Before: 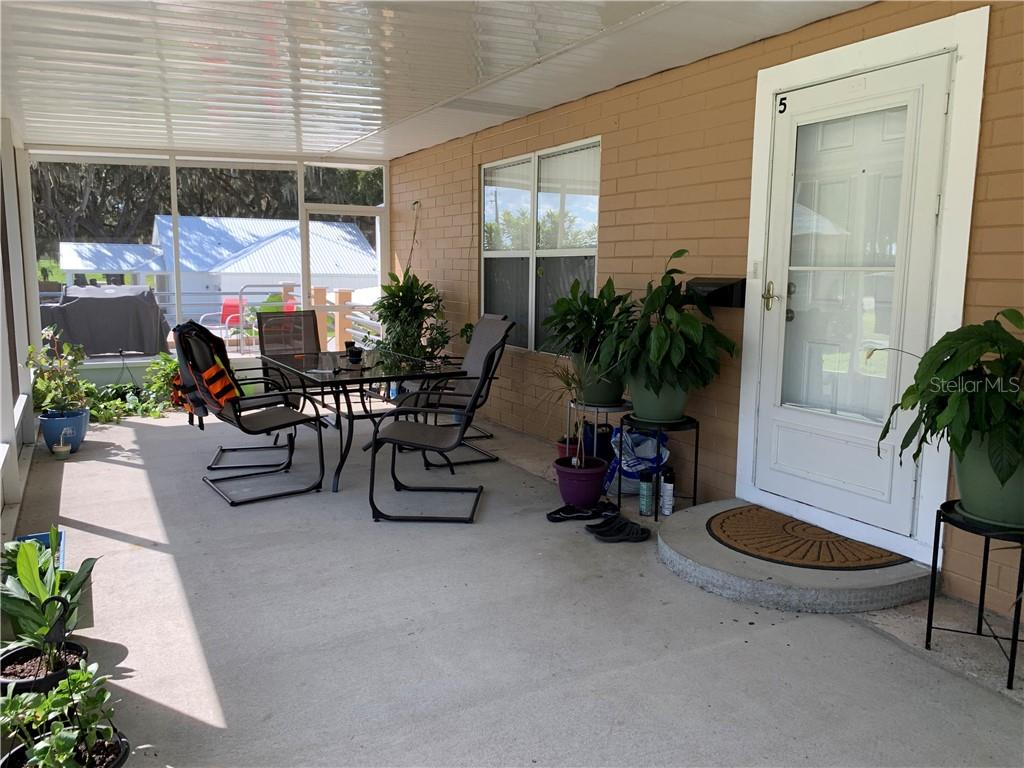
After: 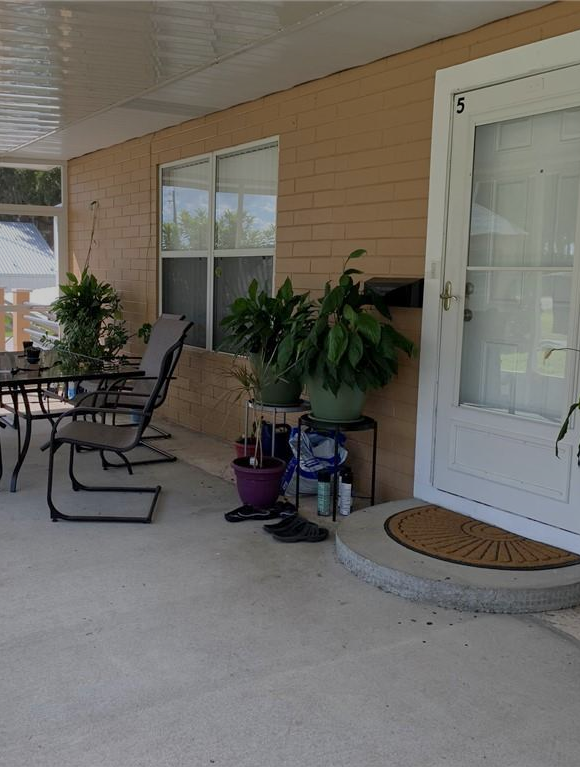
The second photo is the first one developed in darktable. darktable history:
graduated density: on, module defaults
crop: left 31.458%, top 0%, right 11.876%
tone equalizer: -8 EV 0.25 EV, -7 EV 0.417 EV, -6 EV 0.417 EV, -5 EV 0.25 EV, -3 EV -0.25 EV, -2 EV -0.417 EV, -1 EV -0.417 EV, +0 EV -0.25 EV, edges refinement/feathering 500, mask exposure compensation -1.57 EV, preserve details guided filter
